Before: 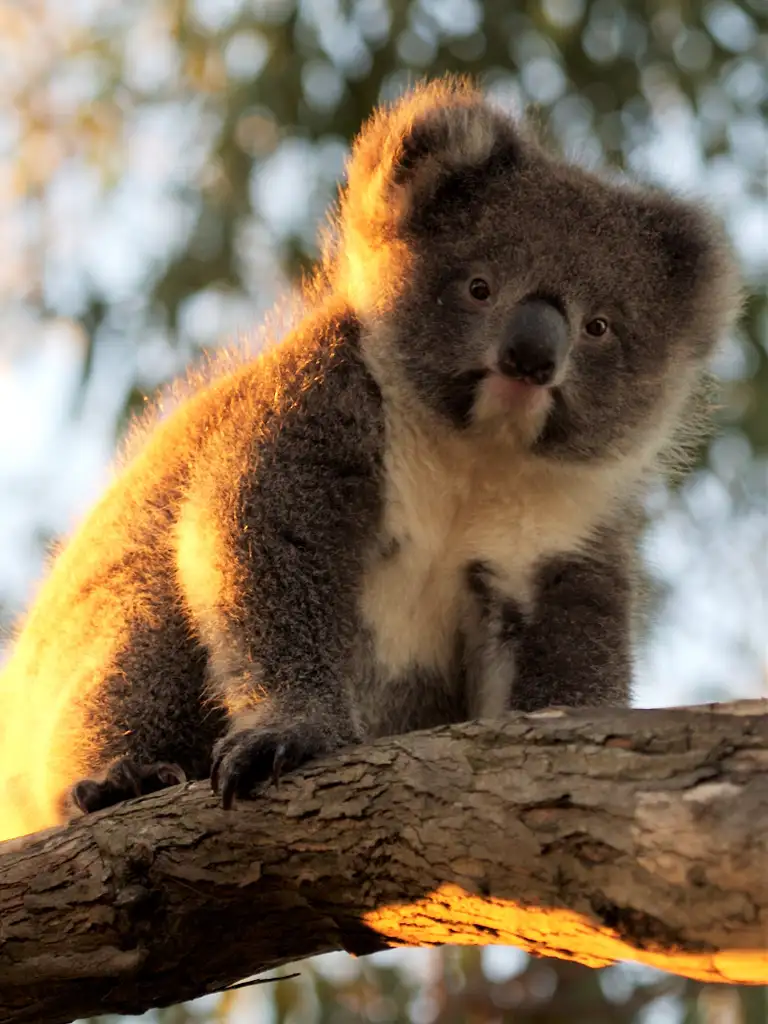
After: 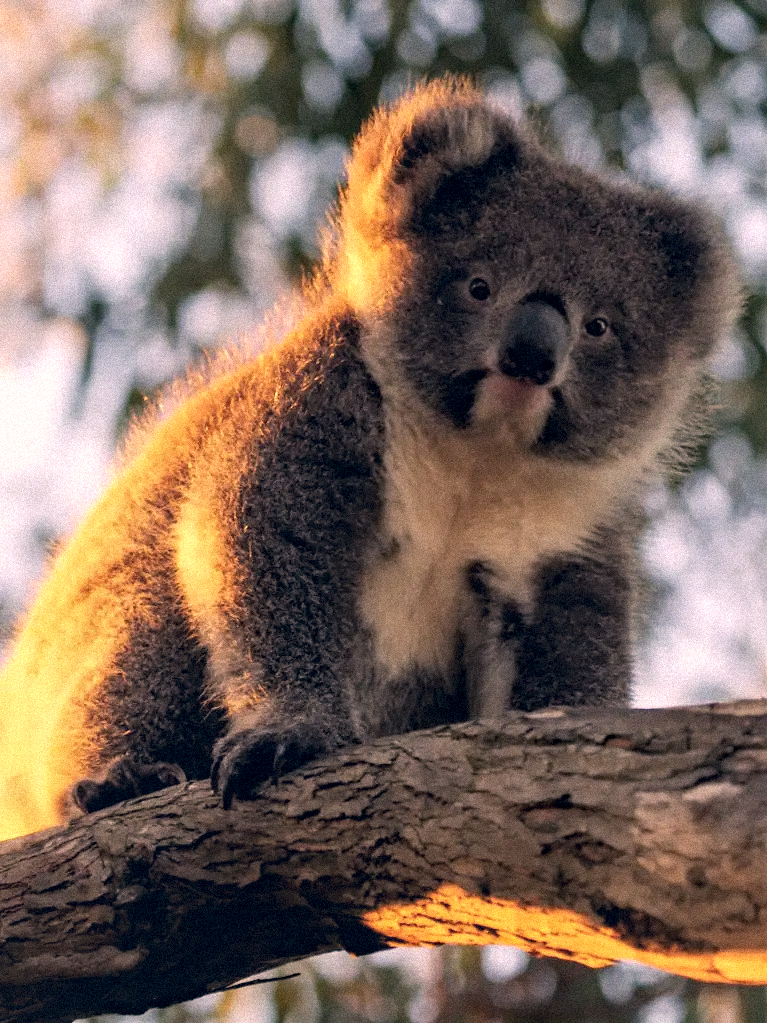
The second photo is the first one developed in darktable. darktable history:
haze removal: compatibility mode true, adaptive false
color correction: highlights a* 14.46, highlights b* 5.85, shadows a* -5.53, shadows b* -15.24, saturation 0.85
crop and rotate: left 0.126%
local contrast: on, module defaults
grain: strength 35%, mid-tones bias 0%
